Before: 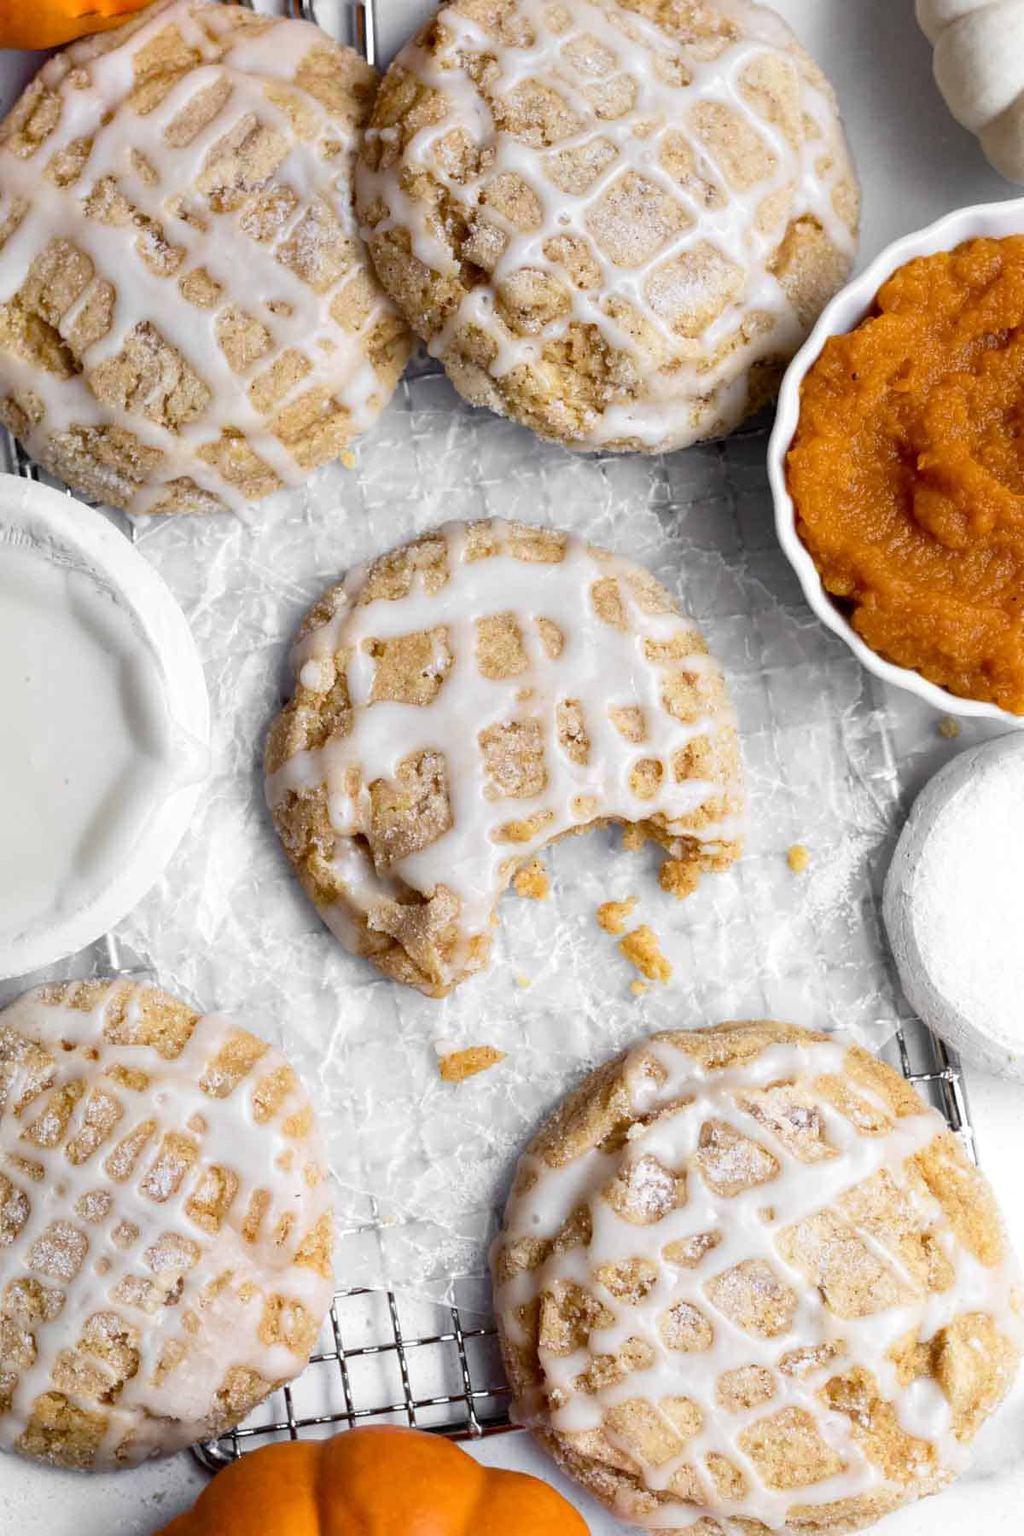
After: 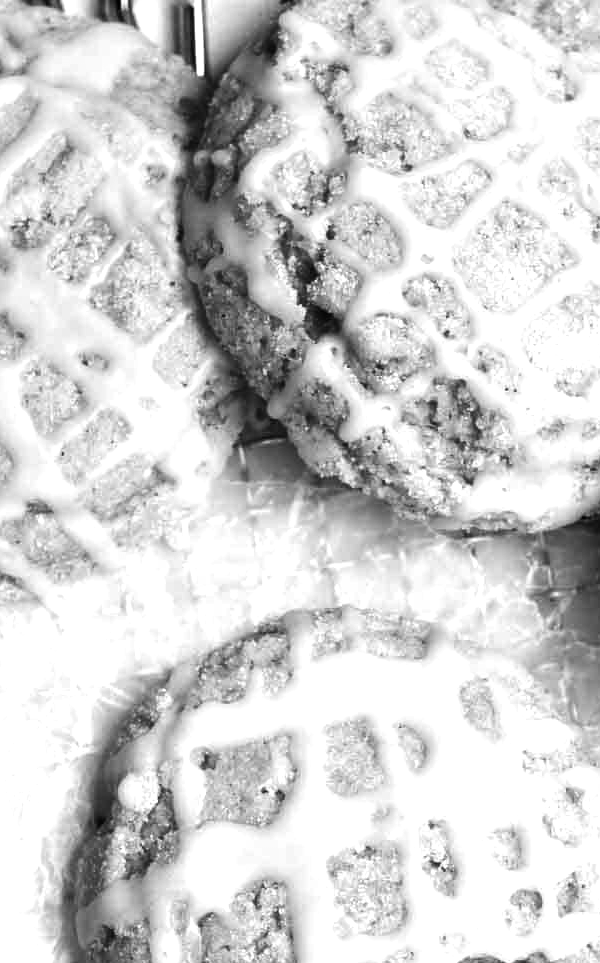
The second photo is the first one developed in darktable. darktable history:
rgb levels: mode RGB, independent channels, levels [[0, 0.5, 1], [0, 0.521, 1], [0, 0.536, 1]]
crop: left 19.556%, right 30.401%, bottom 46.458%
white balance: emerald 1
tone equalizer: -8 EV -0.75 EV, -7 EV -0.7 EV, -6 EV -0.6 EV, -5 EV -0.4 EV, -3 EV 0.4 EV, -2 EV 0.6 EV, -1 EV 0.7 EV, +0 EV 0.75 EV, edges refinement/feathering 500, mask exposure compensation -1.57 EV, preserve details no
monochrome: a 32, b 64, size 2.3, highlights 1
